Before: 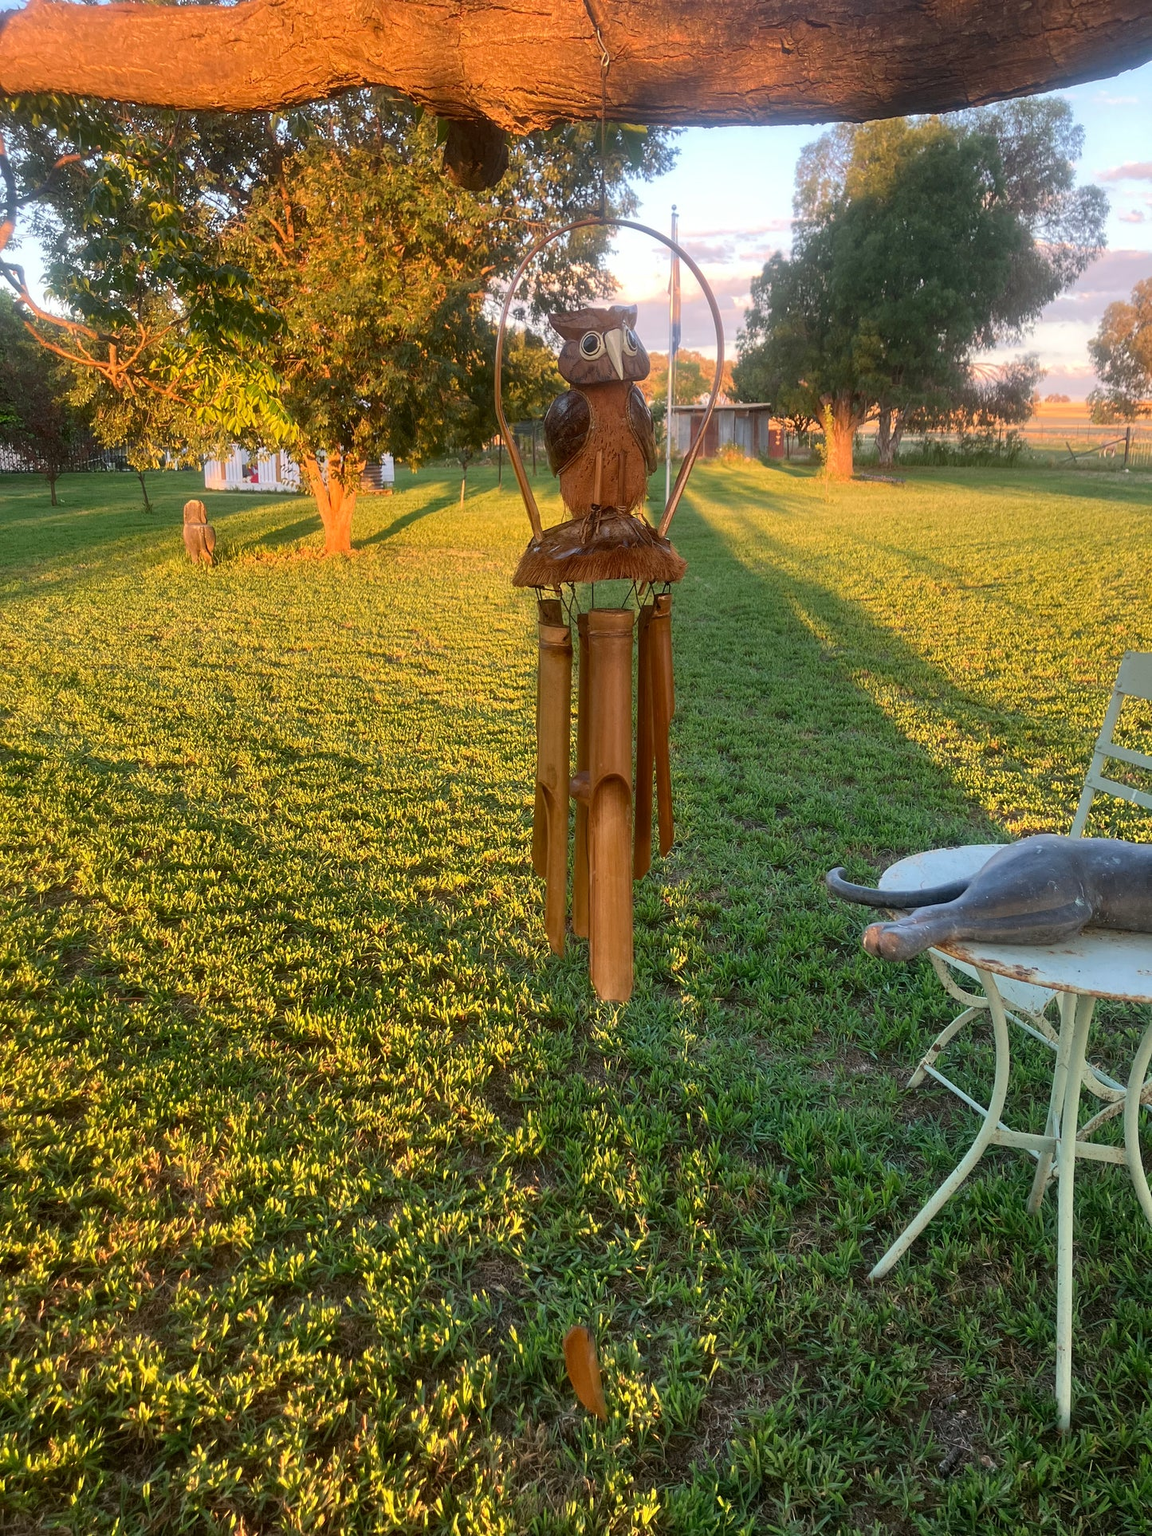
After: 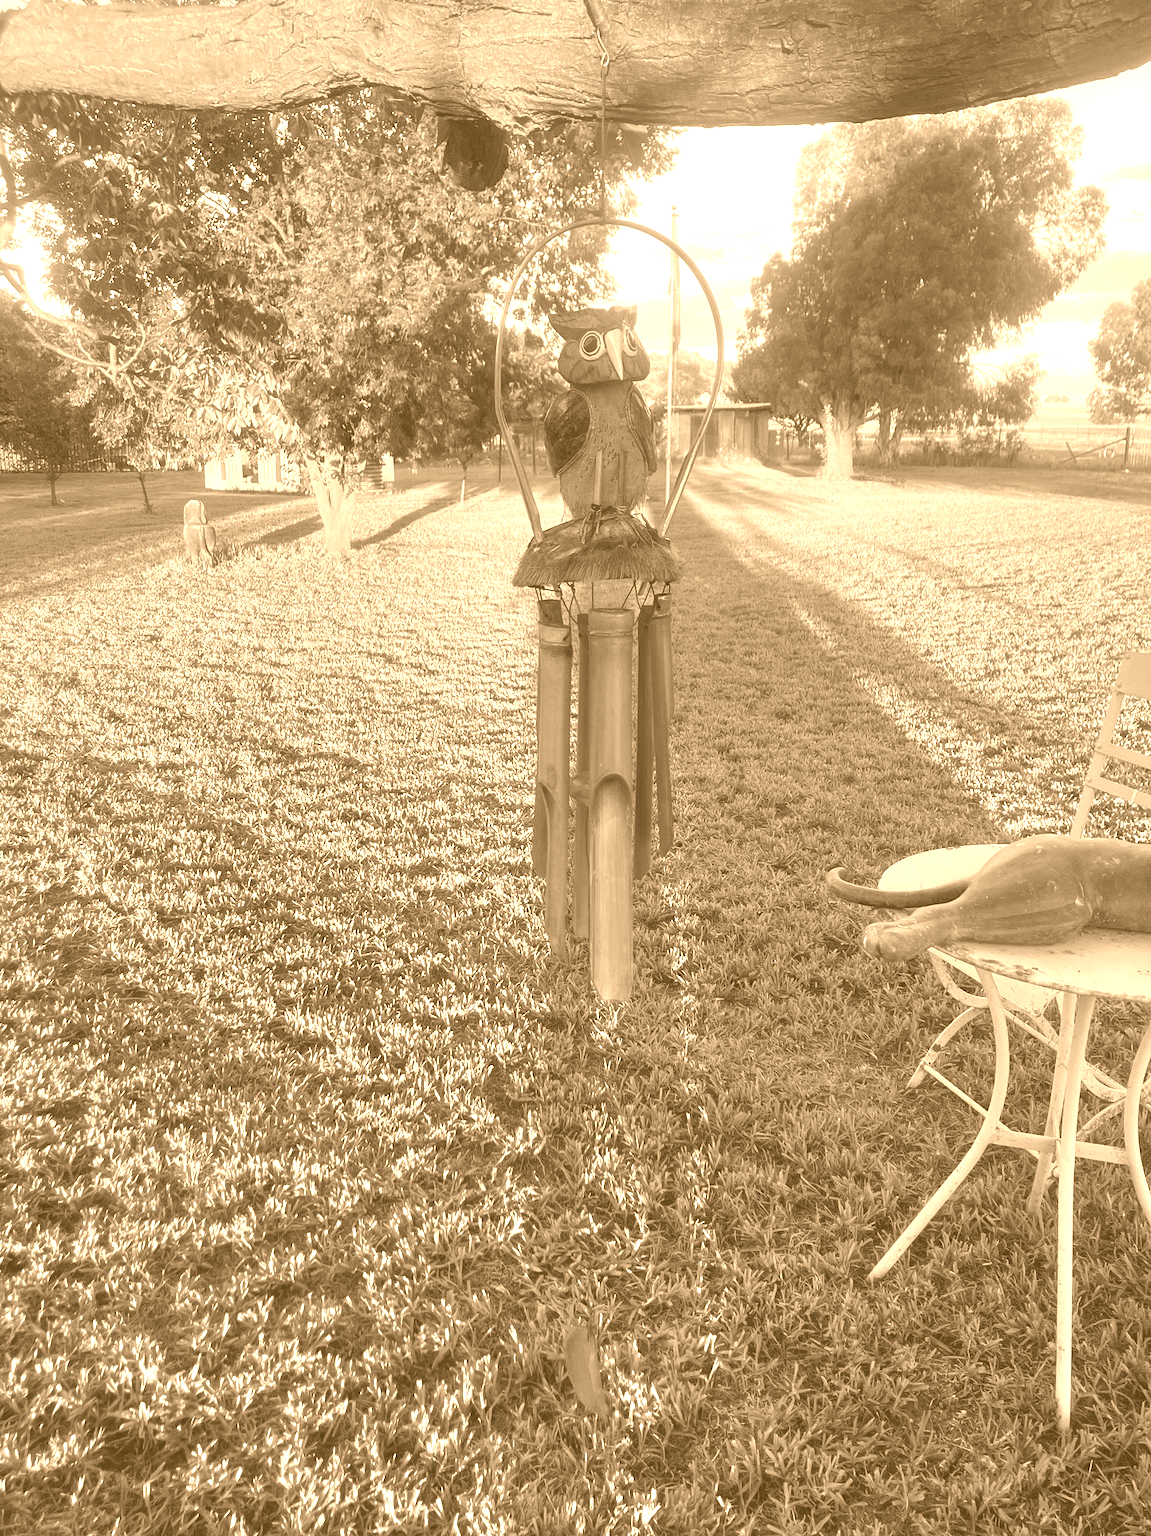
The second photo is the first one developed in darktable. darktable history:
colorize: hue 28.8°, source mix 100%
shadows and highlights: shadows 22.7, highlights -48.71, soften with gaussian
